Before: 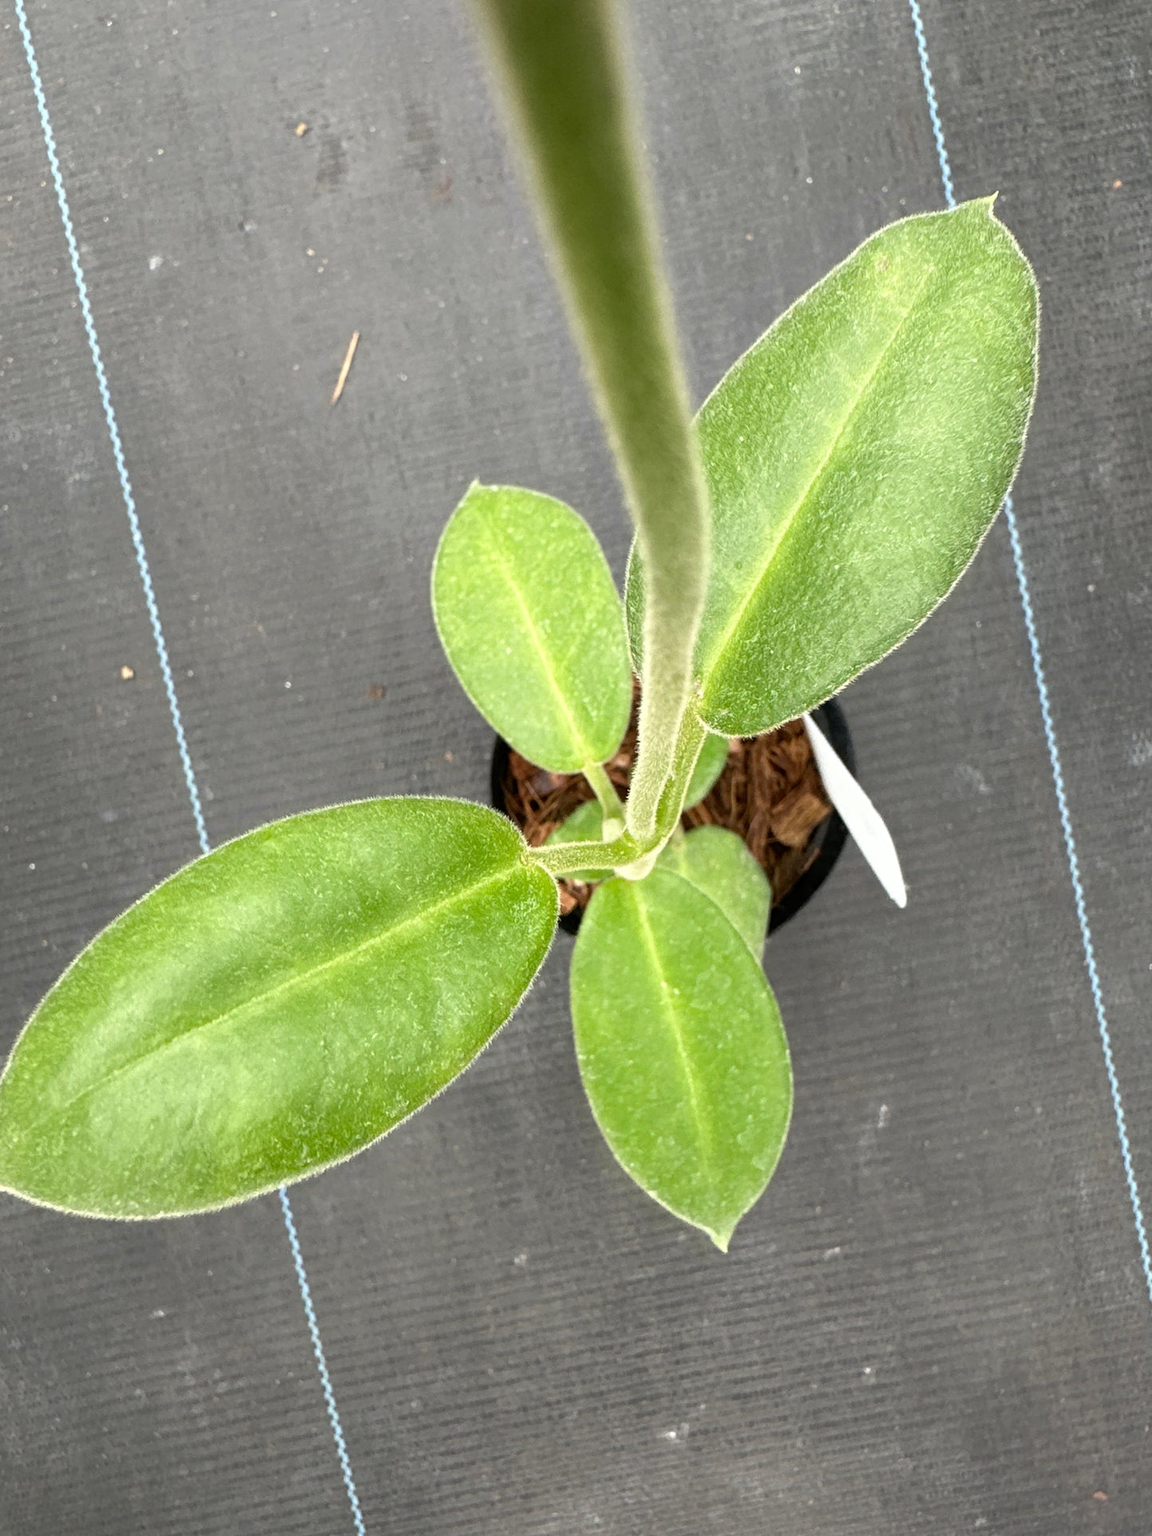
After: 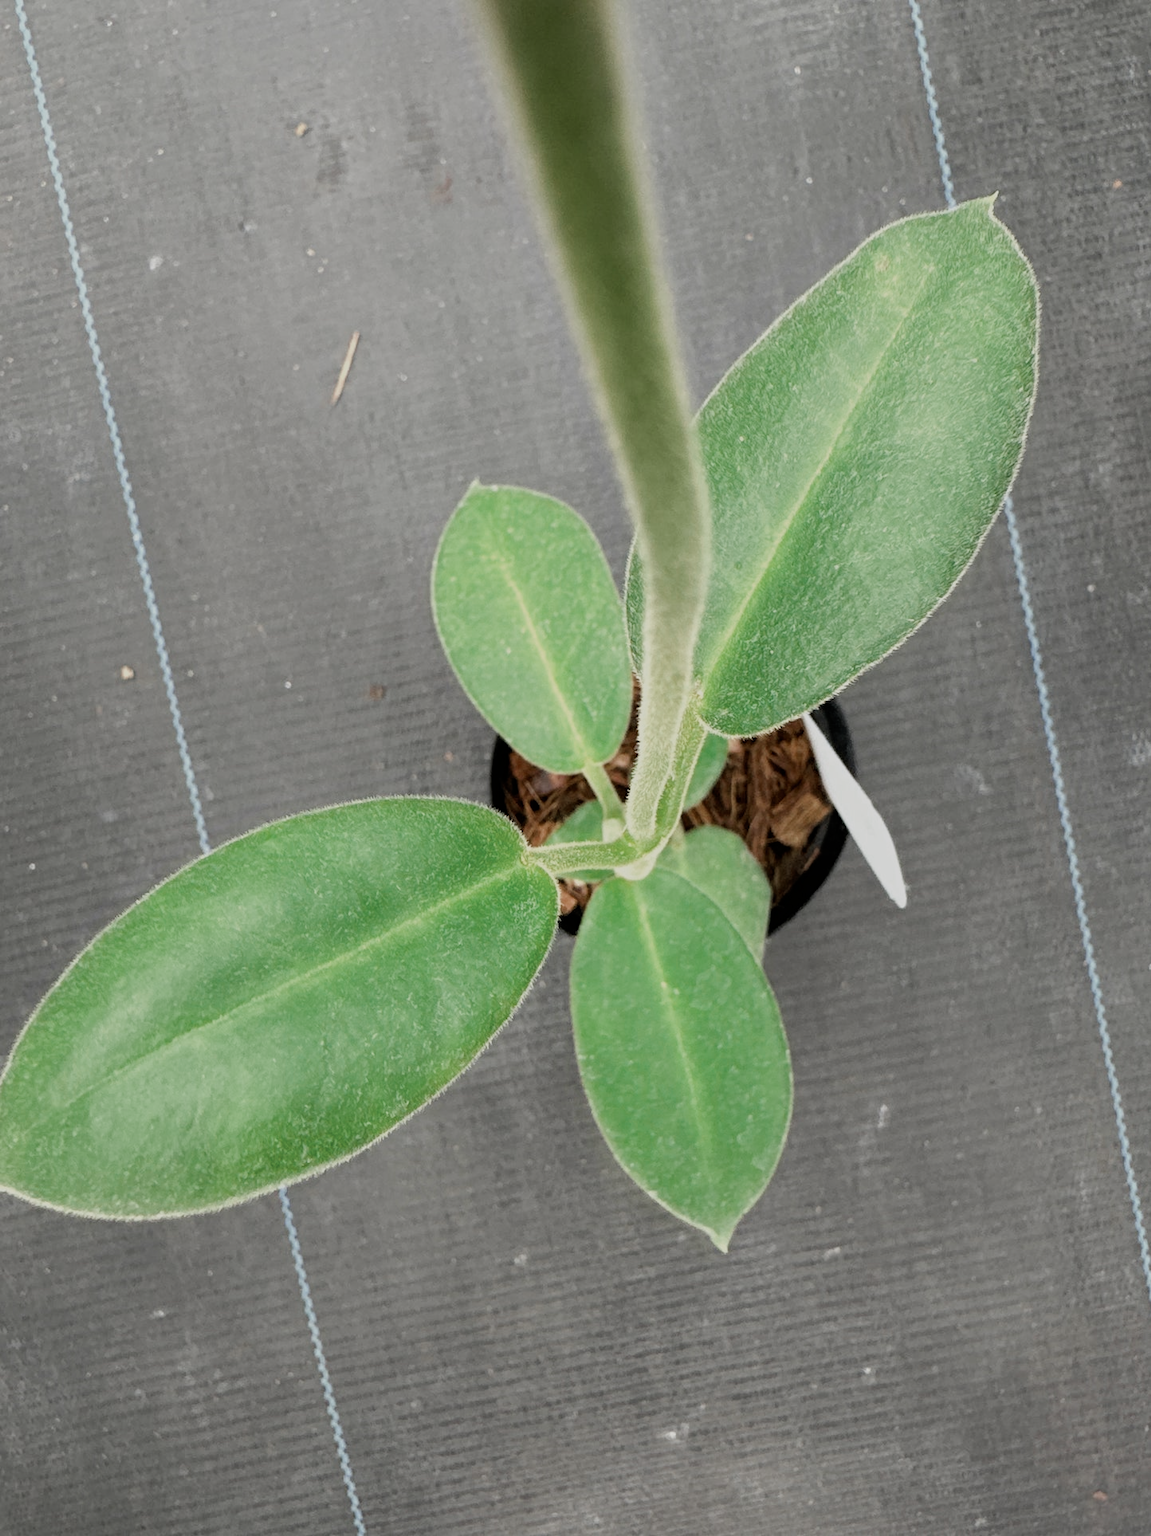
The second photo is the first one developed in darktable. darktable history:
color zones: curves: ch0 [(0, 0.5) (0.125, 0.4) (0.25, 0.5) (0.375, 0.4) (0.5, 0.4) (0.625, 0.35) (0.75, 0.35) (0.875, 0.5)]; ch1 [(0, 0.35) (0.125, 0.45) (0.25, 0.35) (0.375, 0.35) (0.5, 0.35) (0.625, 0.35) (0.75, 0.45) (0.875, 0.35)]; ch2 [(0, 0.6) (0.125, 0.5) (0.25, 0.5) (0.375, 0.6) (0.5, 0.6) (0.625, 0.5) (0.75, 0.5) (0.875, 0.5)]
filmic rgb: black relative exposure -7.65 EV, white relative exposure 4.56 EV, hardness 3.61
